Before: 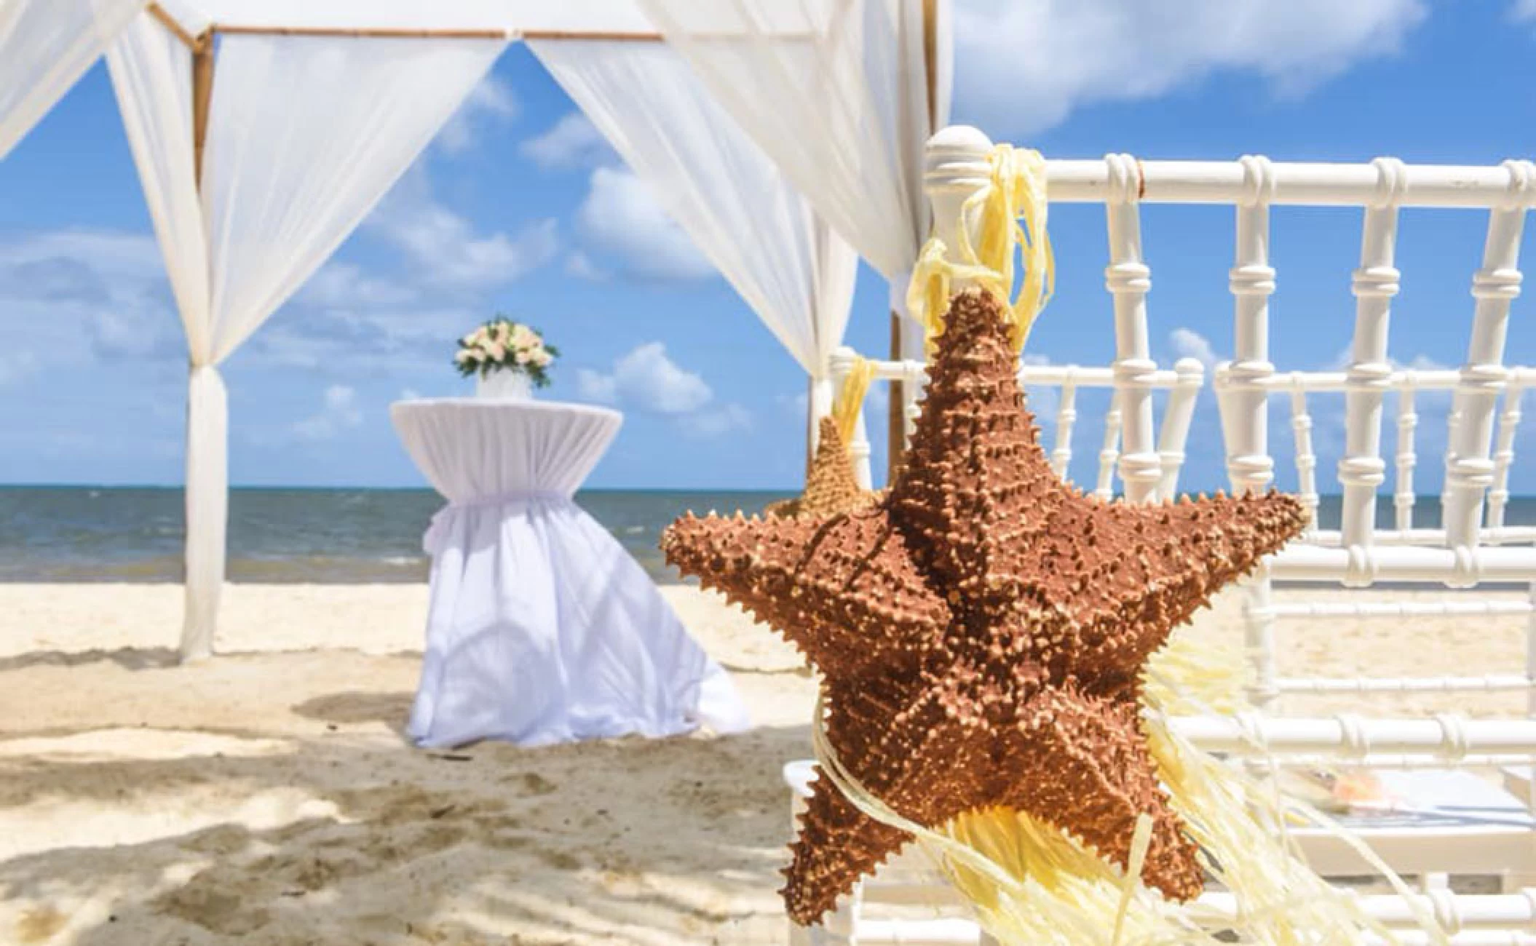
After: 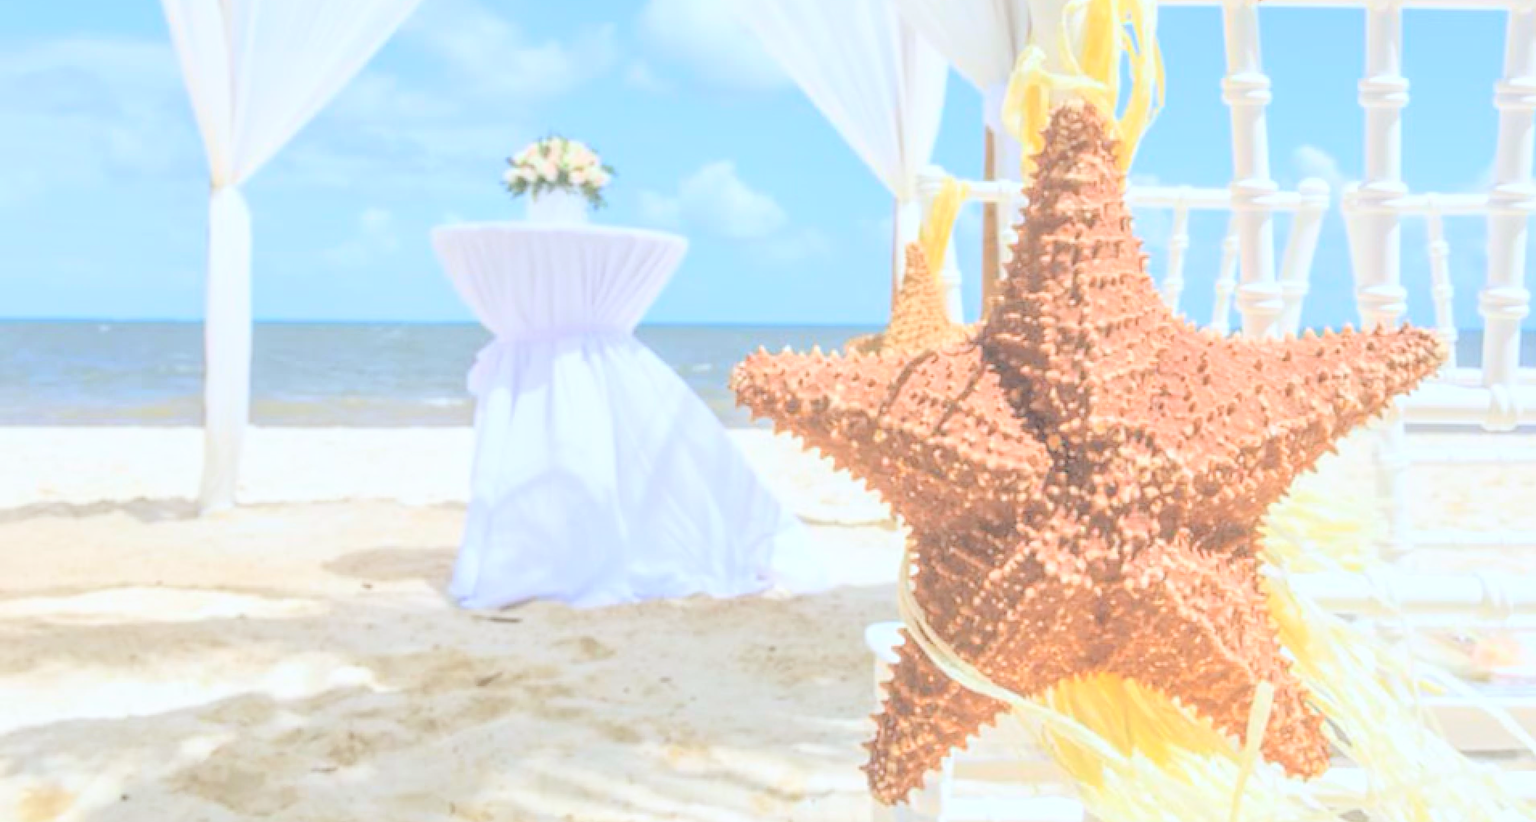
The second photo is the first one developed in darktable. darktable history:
color calibration: illuminant custom, x 0.368, y 0.373, temperature 4330.32 K
crop: top 20.916%, right 9.437%, bottom 0.316%
contrast brightness saturation: brightness 1
